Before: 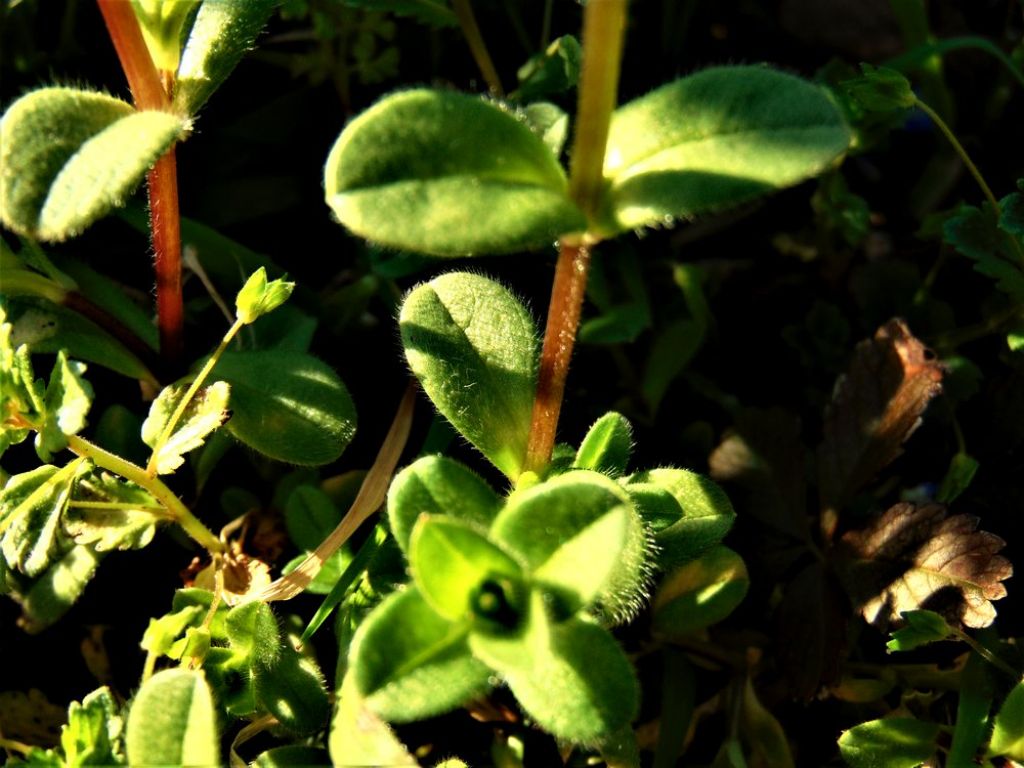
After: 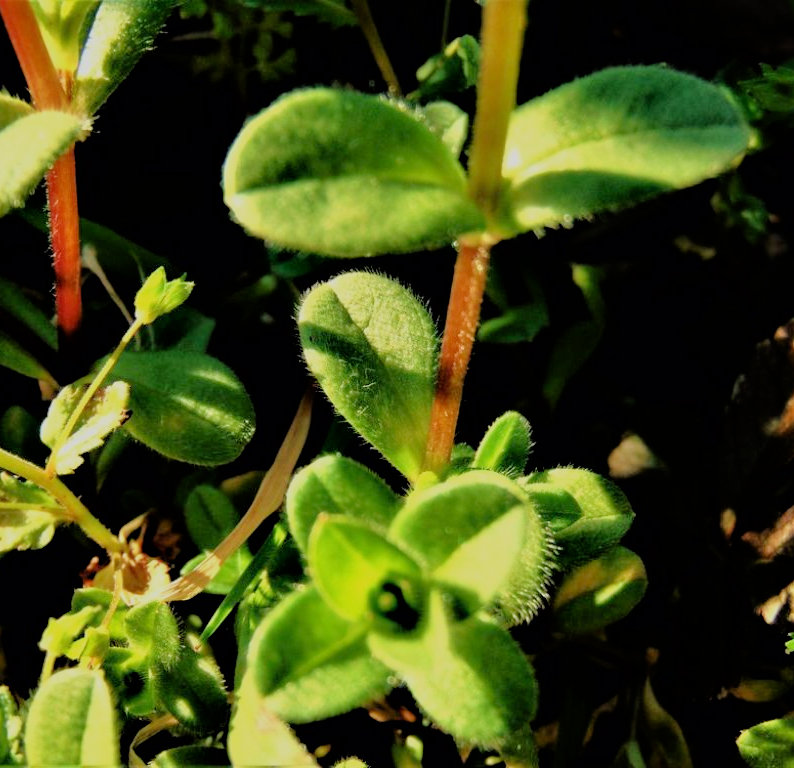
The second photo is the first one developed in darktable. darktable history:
crop: left 9.9%, right 12.541%
filmic rgb: black relative exposure -7.65 EV, white relative exposure 4.56 EV, threshold 5.99 EV, hardness 3.61, contrast 0.998, color science v6 (2022), enable highlight reconstruction true
tone equalizer: -7 EV 0.155 EV, -6 EV 0.603 EV, -5 EV 1.18 EV, -4 EV 1.33 EV, -3 EV 1.18 EV, -2 EV 0.6 EV, -1 EV 0.148 EV
